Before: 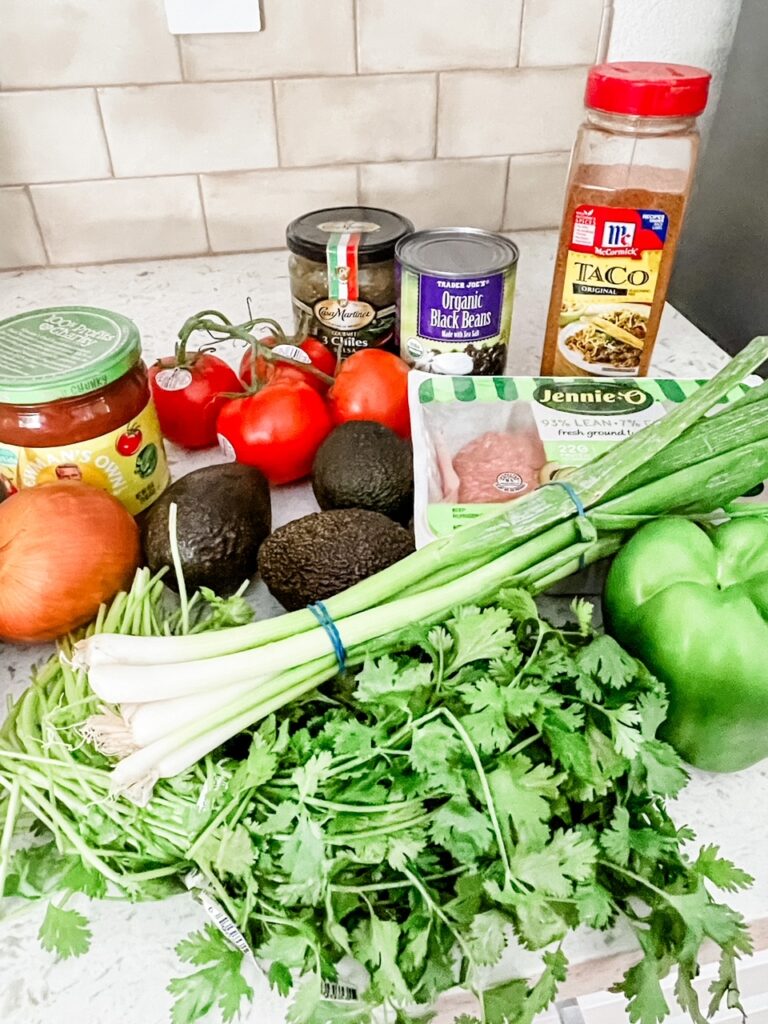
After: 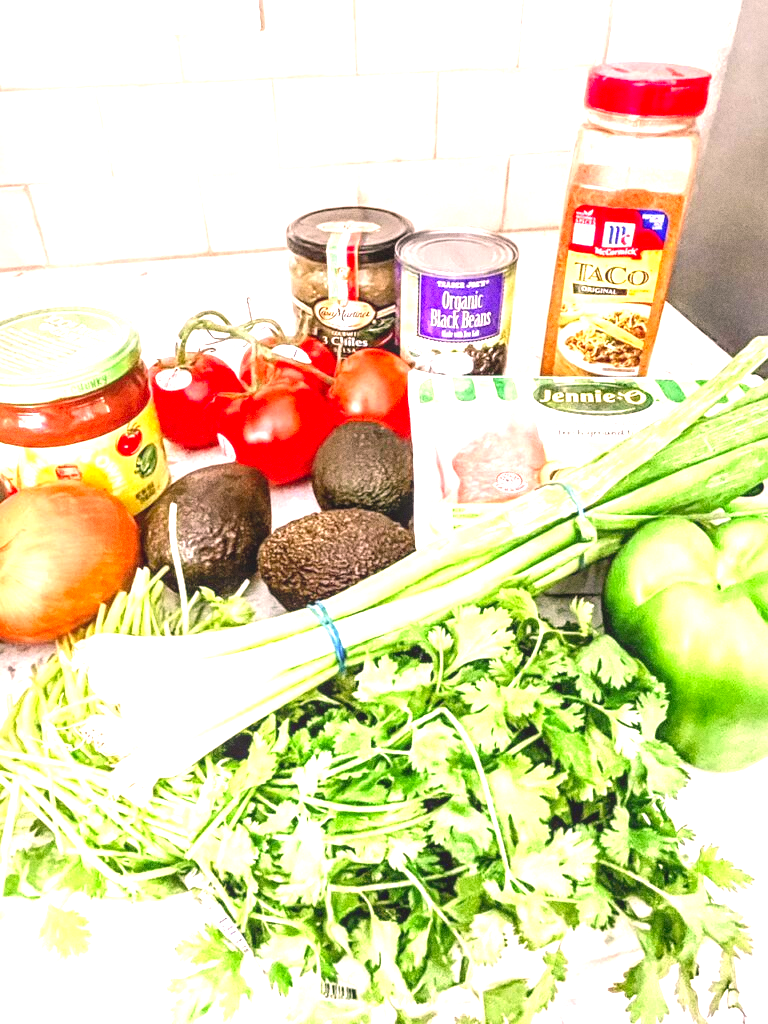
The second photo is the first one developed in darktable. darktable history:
color correction: highlights a* 12.23, highlights b* 5.41
levels: levels [0, 0.435, 0.917]
exposure: black level correction 0, exposure 1.1 EV, compensate exposure bias true, compensate highlight preservation false
grain: on, module defaults
local contrast: detail 110%
